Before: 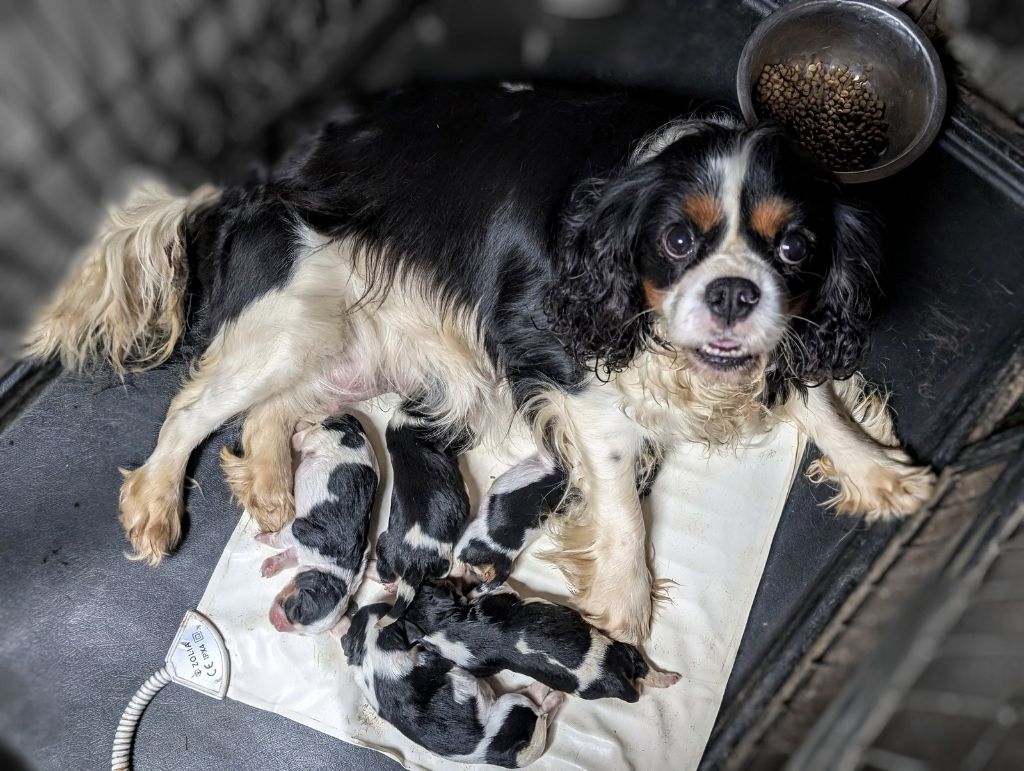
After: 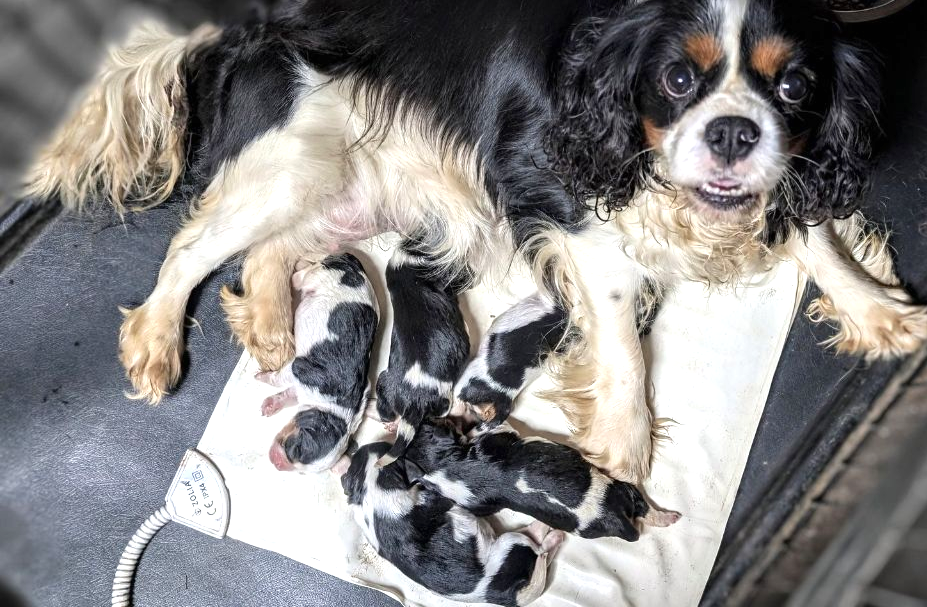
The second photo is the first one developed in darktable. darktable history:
exposure: black level correction 0, exposure 0.5 EV, compensate exposure bias true, compensate highlight preservation false
crop: top 20.916%, right 9.437%, bottom 0.316%
